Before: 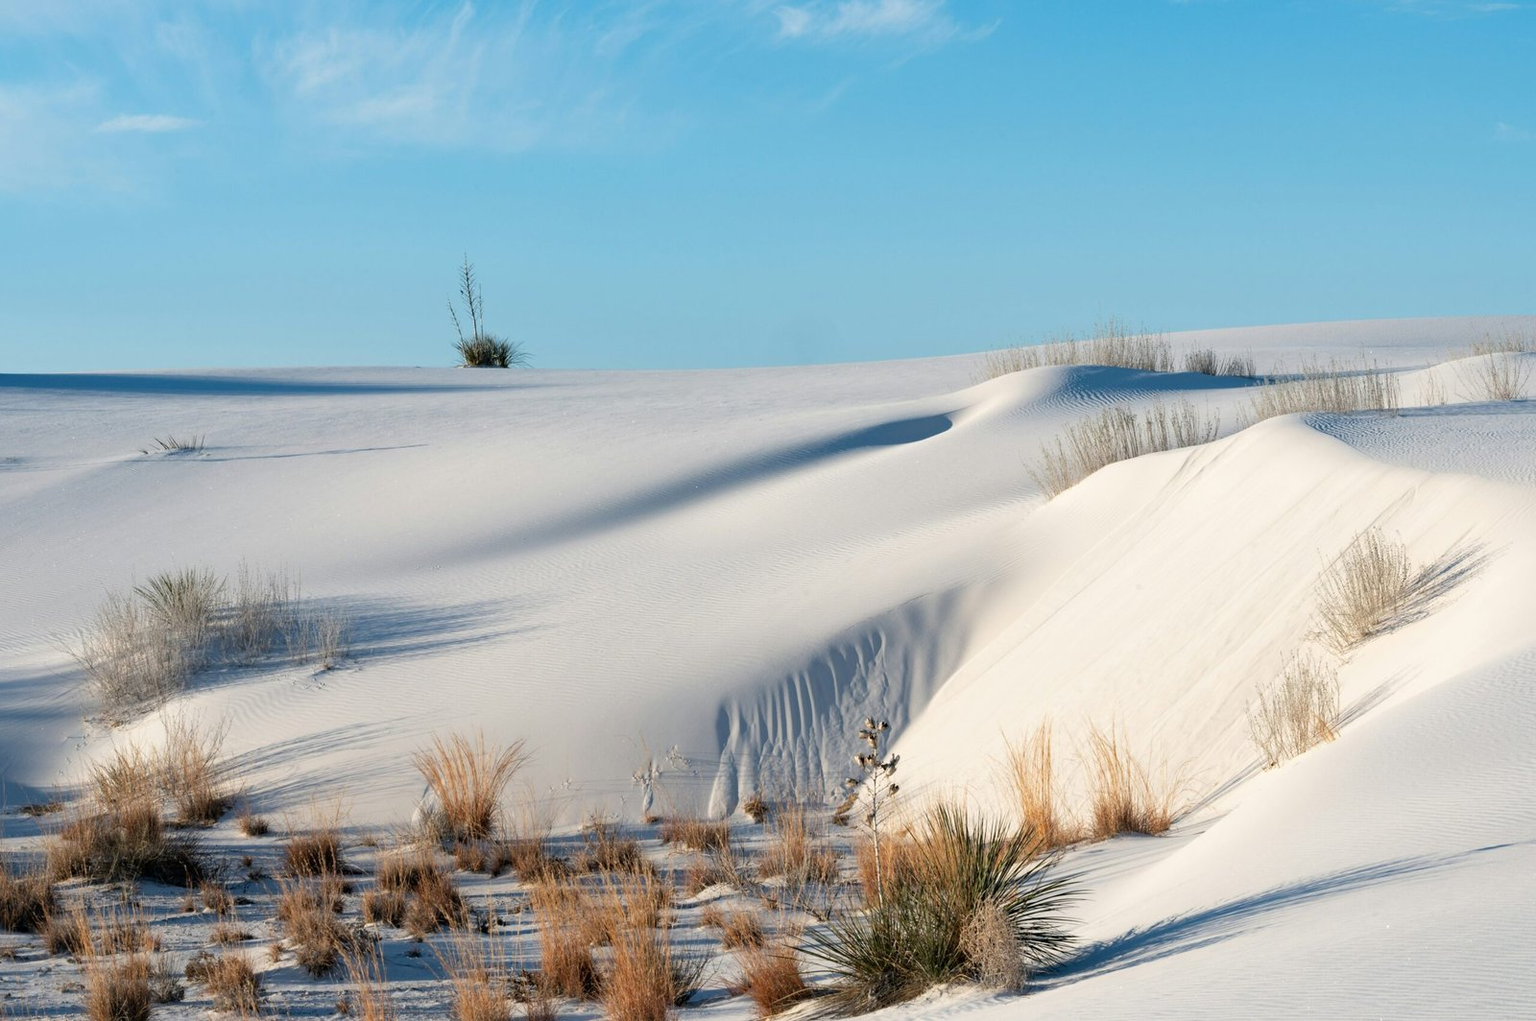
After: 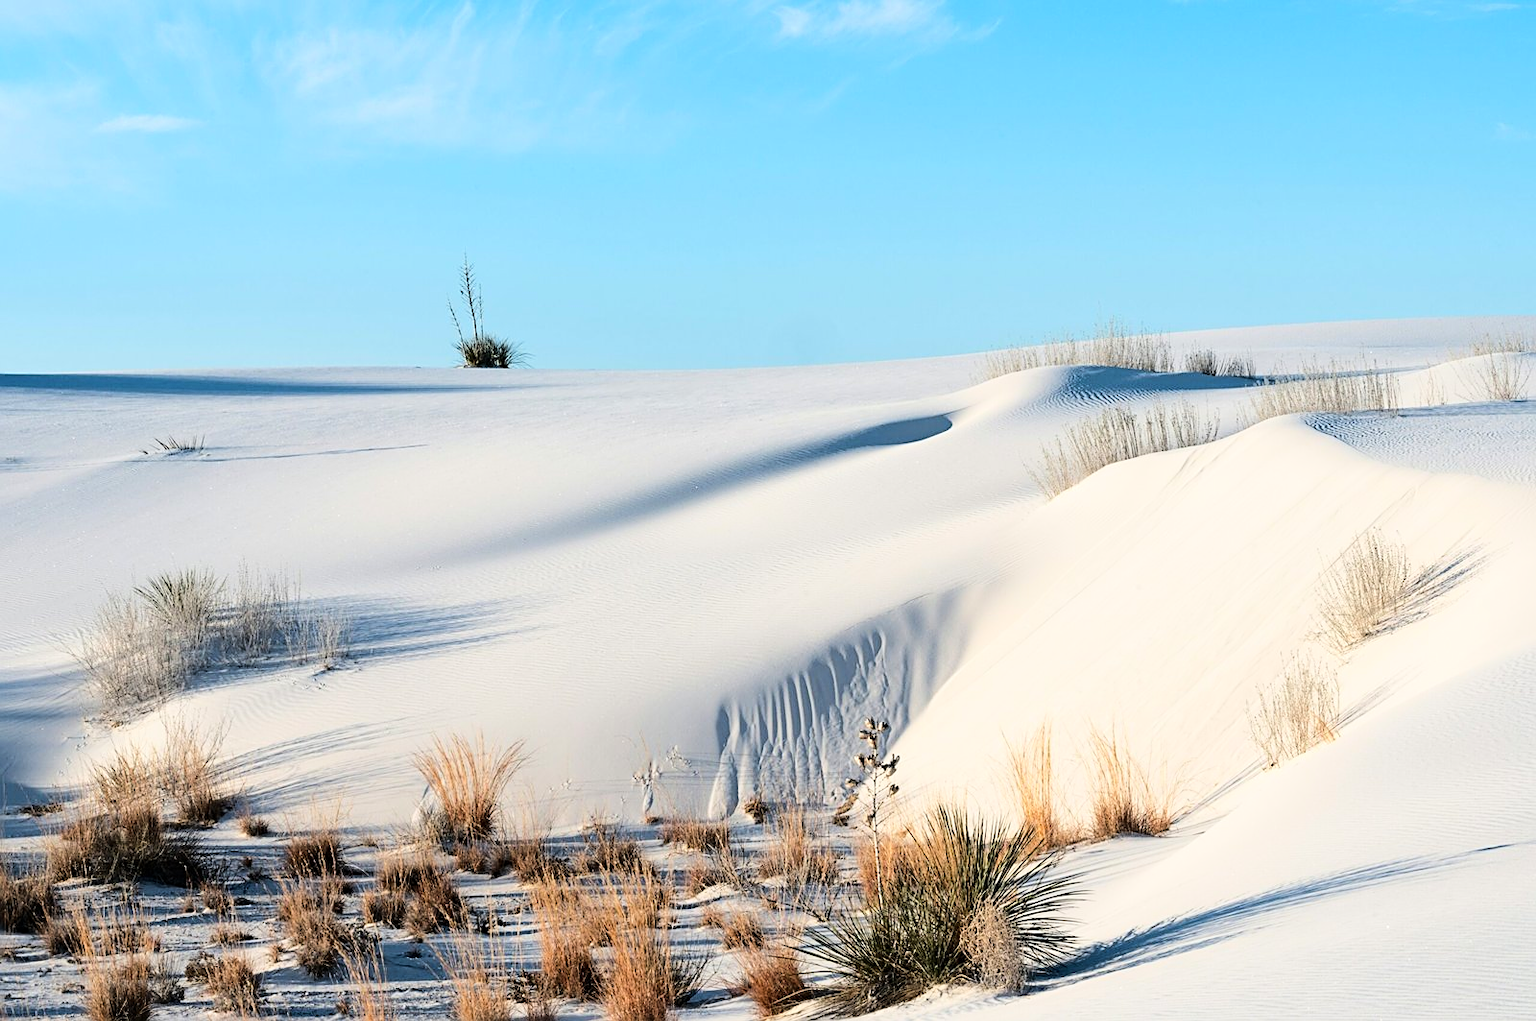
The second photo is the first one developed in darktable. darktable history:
base curve: curves: ch0 [(0, 0) (0.036, 0.025) (0.121, 0.166) (0.206, 0.329) (0.605, 0.79) (1, 1)]
sharpen: on, module defaults
